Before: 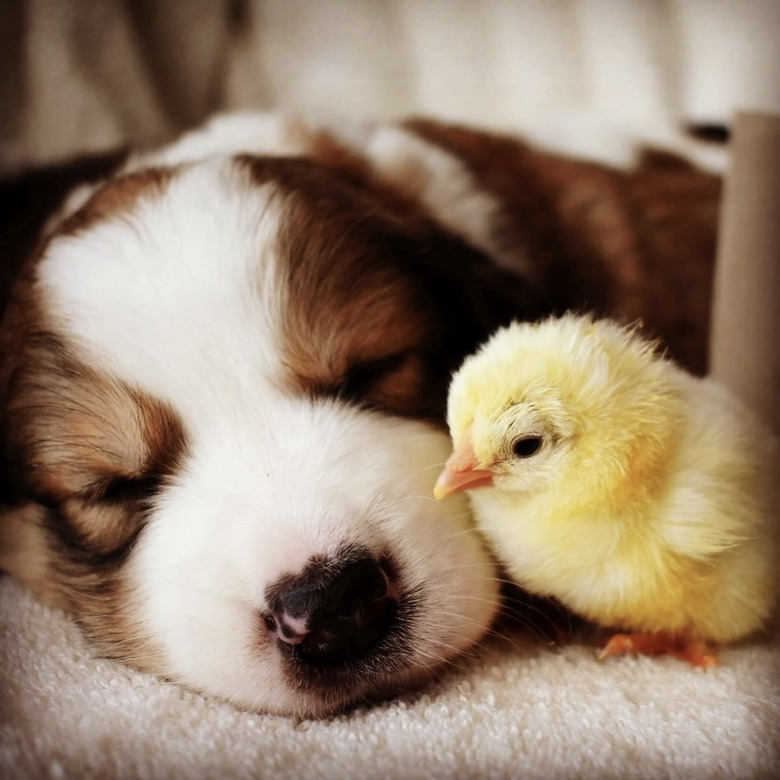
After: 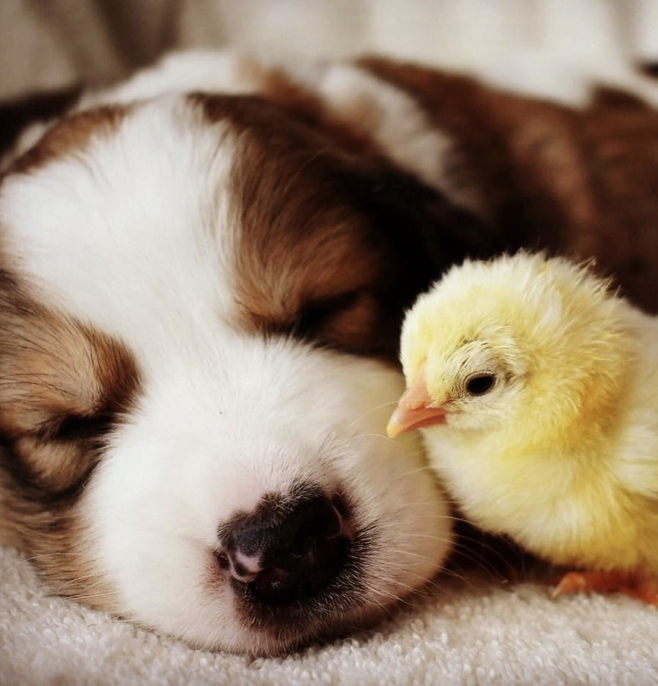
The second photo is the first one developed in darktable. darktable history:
shadows and highlights: shadows 61.09, soften with gaussian
crop: left 6.105%, top 8.017%, right 9.534%, bottom 3.917%
exposure: exposure -0.04 EV, compensate highlight preservation false
